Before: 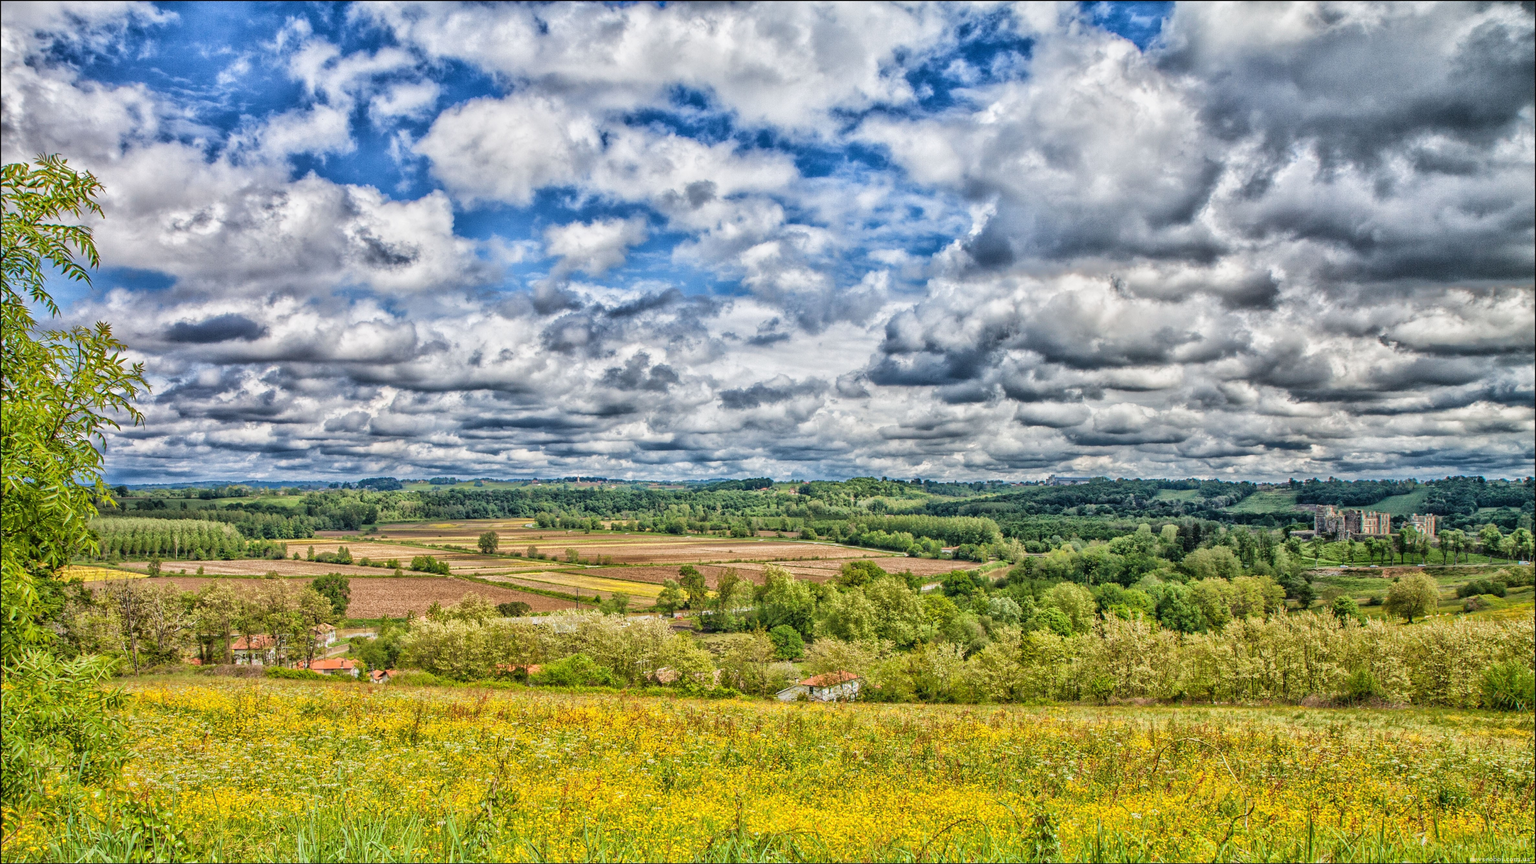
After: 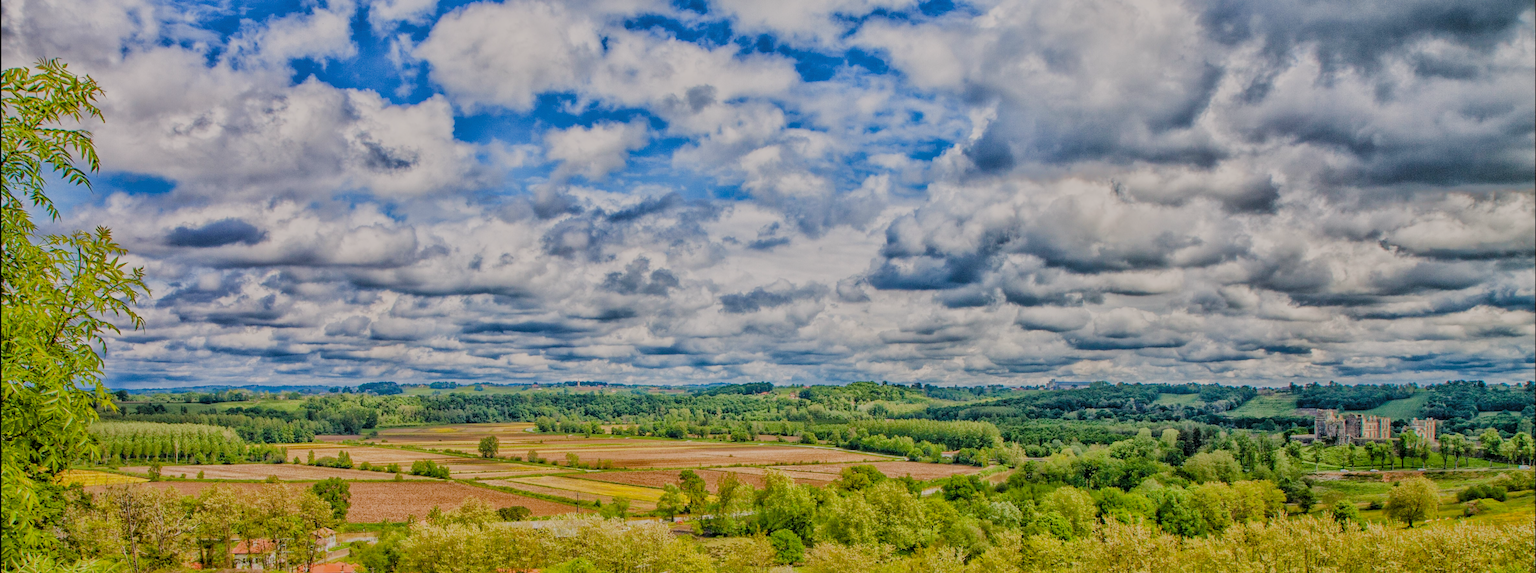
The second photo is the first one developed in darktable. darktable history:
filmic rgb: black relative exposure -7.65 EV, white relative exposure 4.56 EV, hardness 3.61
levels: levels [0.062, 0.494, 0.925]
color balance rgb: highlights gain › chroma 1.342%, highlights gain › hue 55.92°, perceptual saturation grading › global saturation 20%, perceptual saturation grading › highlights -14.149%, perceptual saturation grading › shadows 49.655%, contrast -29.363%
crop: top 11.143%, bottom 22.5%
